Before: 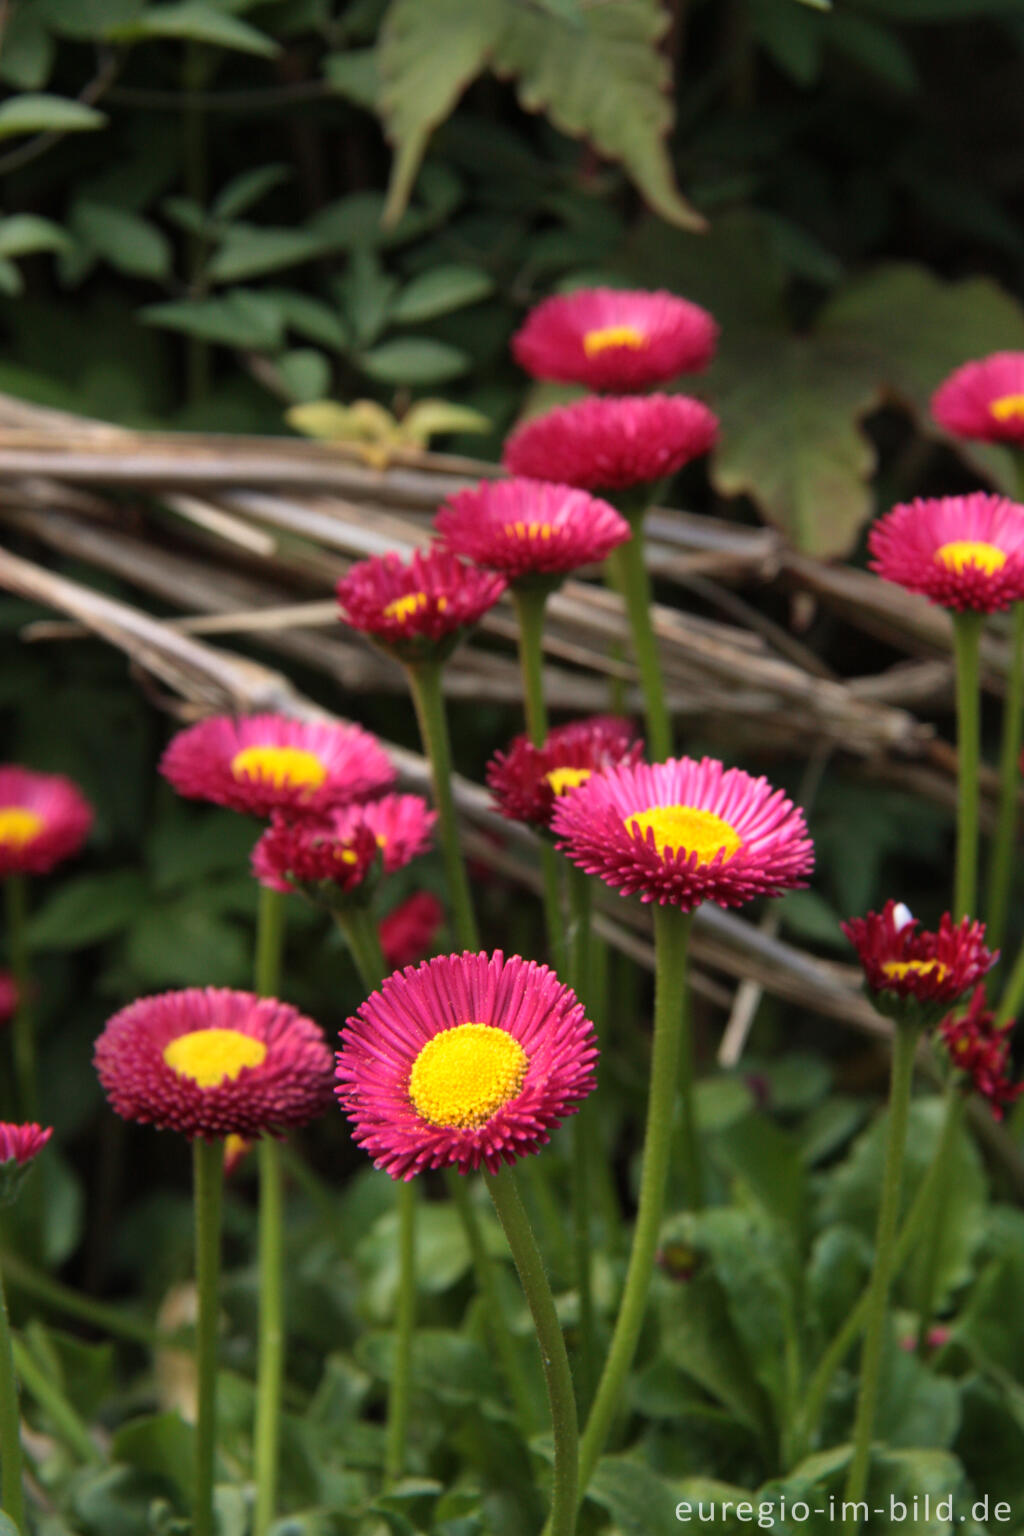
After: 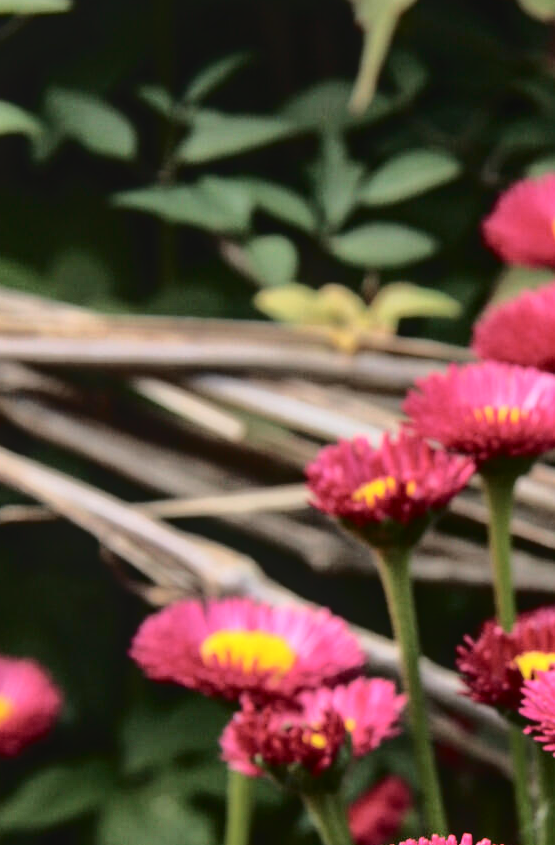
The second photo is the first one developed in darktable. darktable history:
tone curve: curves: ch0 [(0, 0) (0.003, 0.051) (0.011, 0.052) (0.025, 0.055) (0.044, 0.062) (0.069, 0.068) (0.1, 0.077) (0.136, 0.098) (0.177, 0.145) (0.224, 0.223) (0.277, 0.314) (0.335, 0.43) (0.399, 0.518) (0.468, 0.591) (0.543, 0.656) (0.623, 0.726) (0.709, 0.809) (0.801, 0.857) (0.898, 0.918) (1, 1)], color space Lab, independent channels, preserve colors none
tone equalizer: mask exposure compensation -0.505 EV
crop and rotate: left 3.056%, top 7.591%, right 42.648%, bottom 37.387%
local contrast: on, module defaults
